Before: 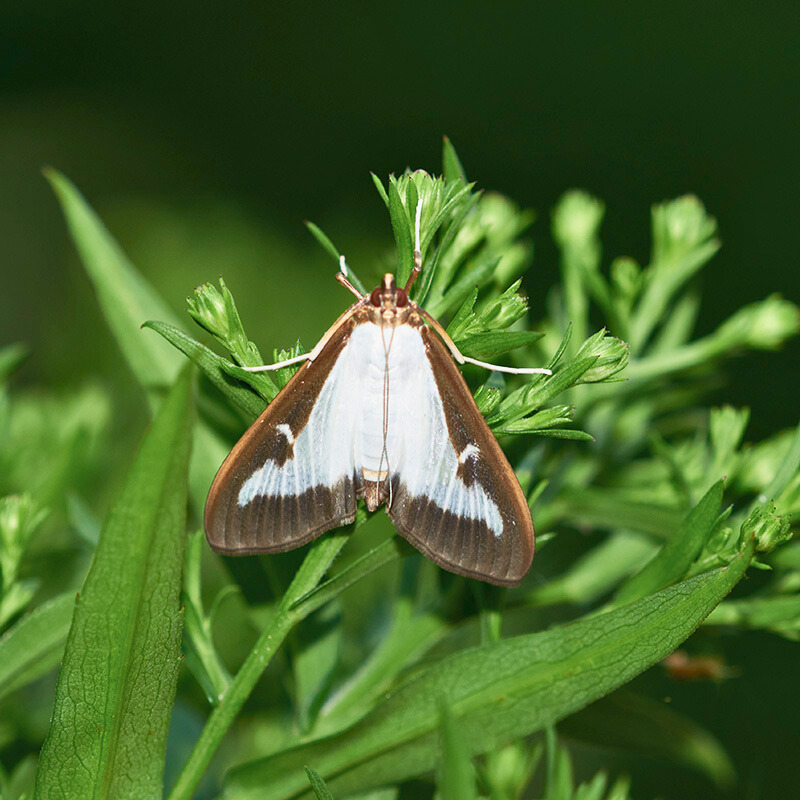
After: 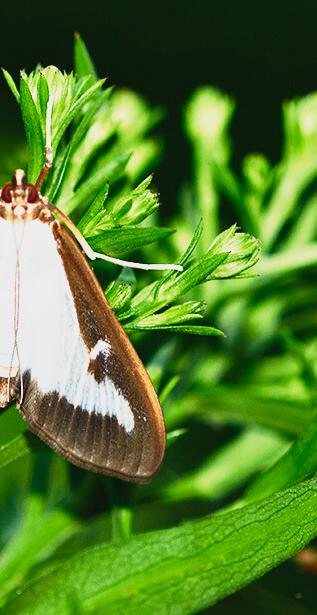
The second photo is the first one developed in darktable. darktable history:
tone curve: curves: ch0 [(0, 0.023) (0.132, 0.075) (0.256, 0.2) (0.463, 0.494) (0.699, 0.816) (0.813, 0.898) (1, 0.943)]; ch1 [(0, 0) (0.32, 0.306) (0.441, 0.41) (0.476, 0.466) (0.498, 0.5) (0.518, 0.519) (0.546, 0.571) (0.604, 0.651) (0.733, 0.817) (1, 1)]; ch2 [(0, 0) (0.312, 0.313) (0.431, 0.425) (0.483, 0.477) (0.503, 0.503) (0.526, 0.507) (0.564, 0.575) (0.614, 0.695) (0.713, 0.767) (0.985, 0.966)], preserve colors none
crop: left 46.143%, top 13.079%, right 14.226%, bottom 9.924%
